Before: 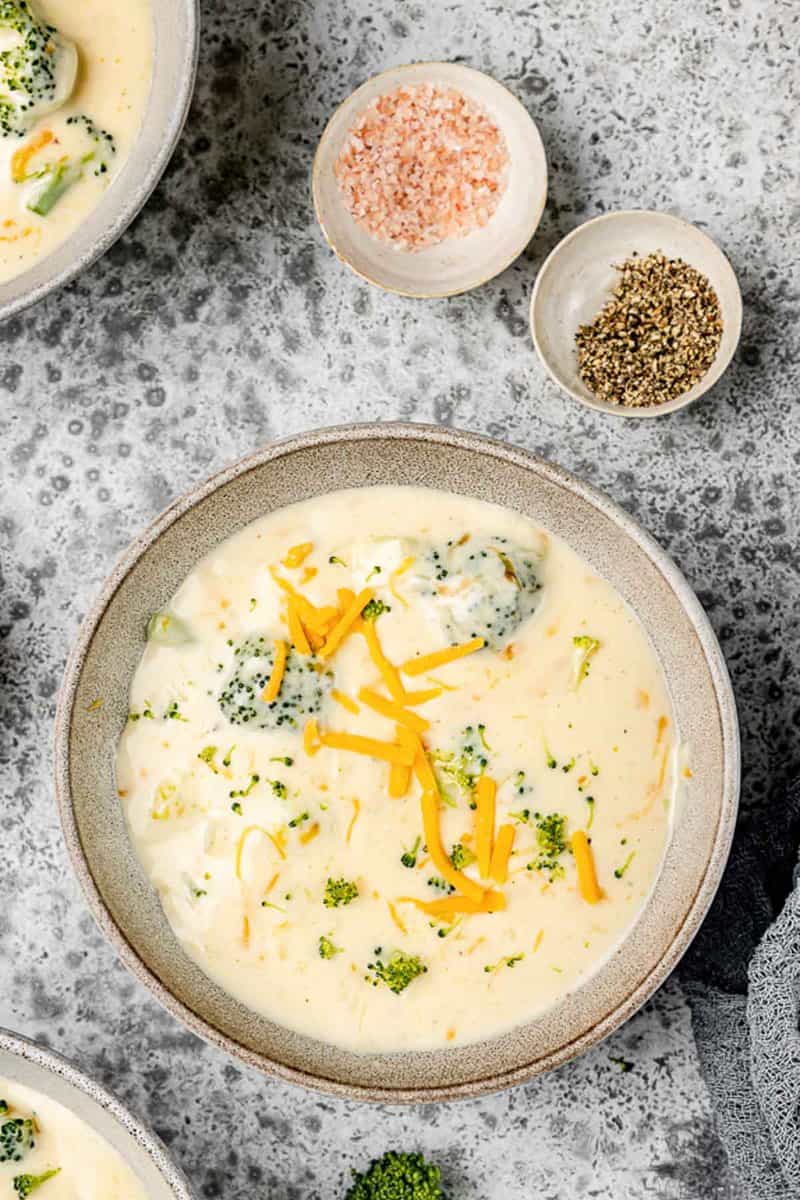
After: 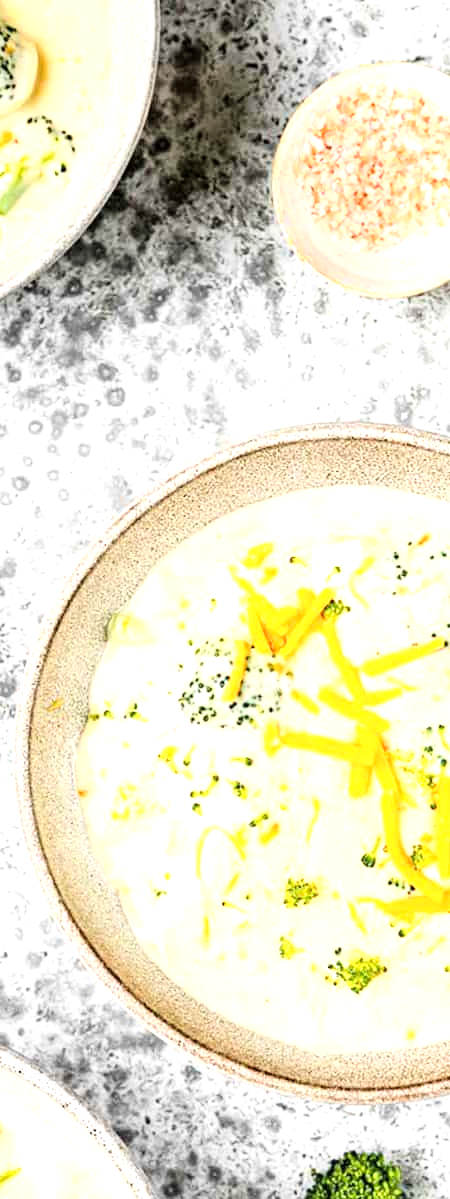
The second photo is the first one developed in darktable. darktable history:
exposure: black level correction 0, exposure 1 EV, compensate exposure bias true, compensate highlight preservation false
crop: left 5.114%, right 38.589%
tone curve: curves: ch0 [(0, 0) (0.004, 0.001) (0.133, 0.112) (0.325, 0.362) (0.832, 0.893) (1, 1)], color space Lab, linked channels, preserve colors none
